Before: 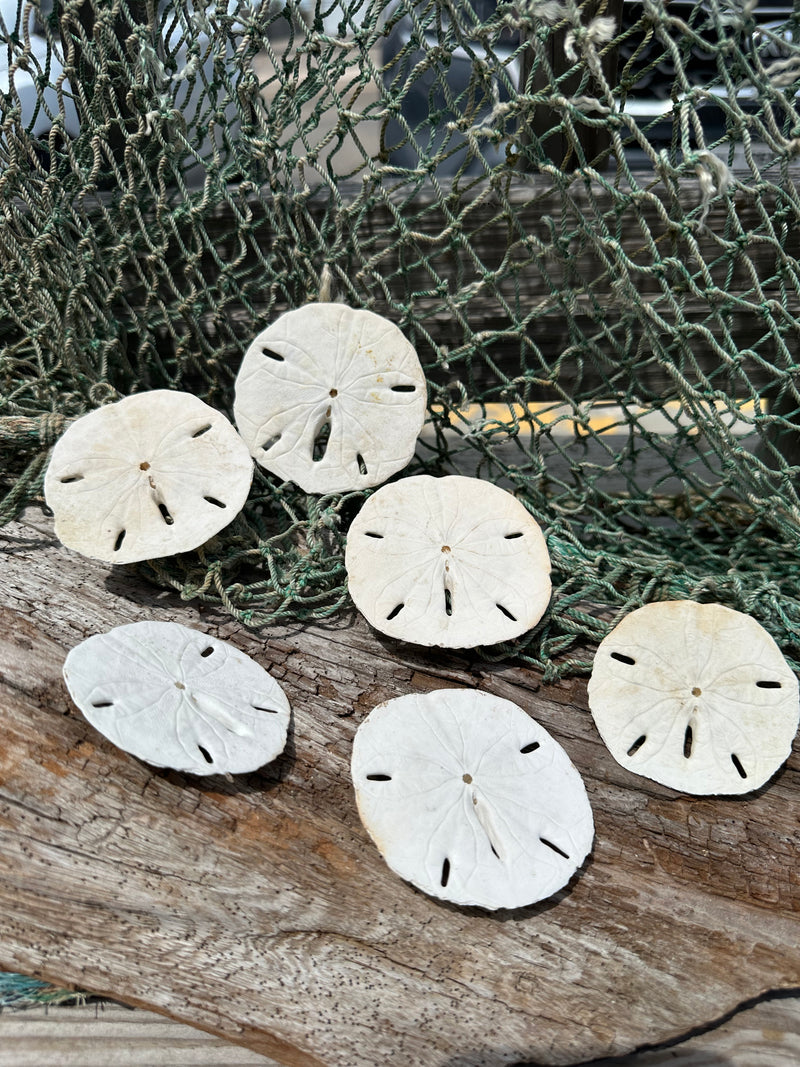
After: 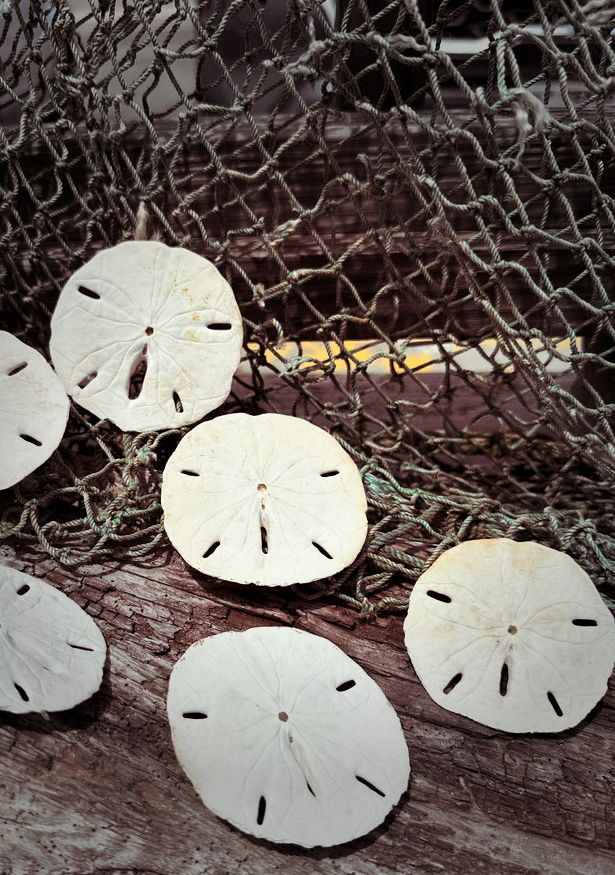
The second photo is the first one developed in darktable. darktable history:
contrast brightness saturation: contrast 0.16, saturation 0.32
crop: left 23.095%, top 5.827%, bottom 11.854%
split-toning: on, module defaults
vignetting: fall-off start 40%, fall-off radius 40%
